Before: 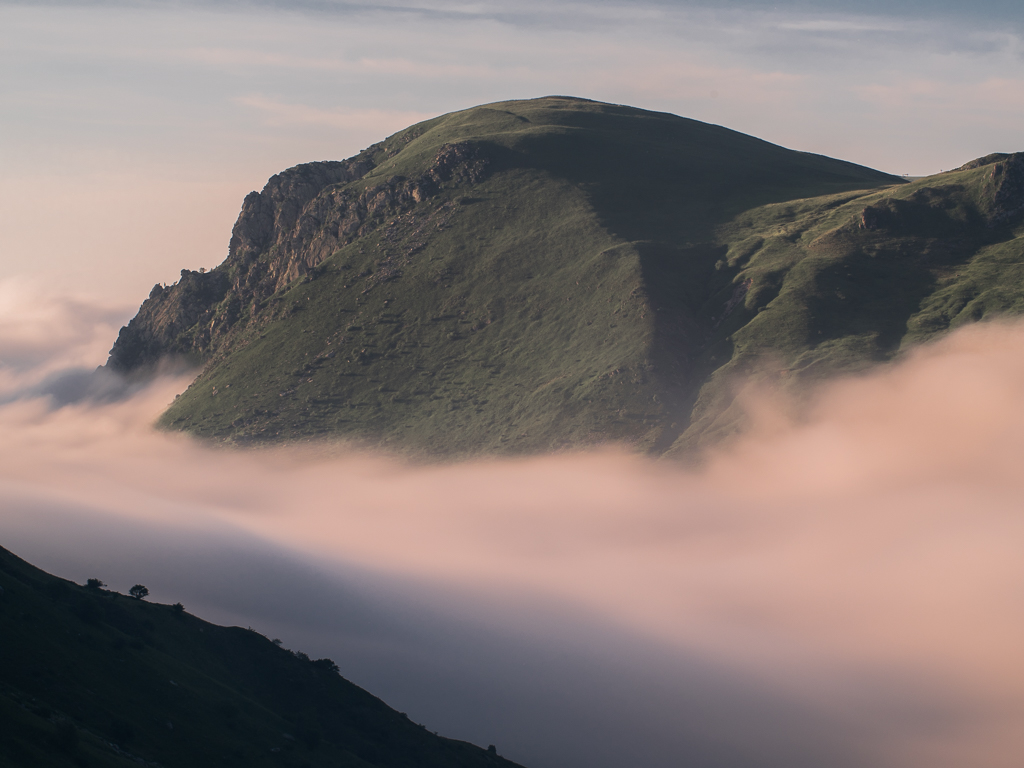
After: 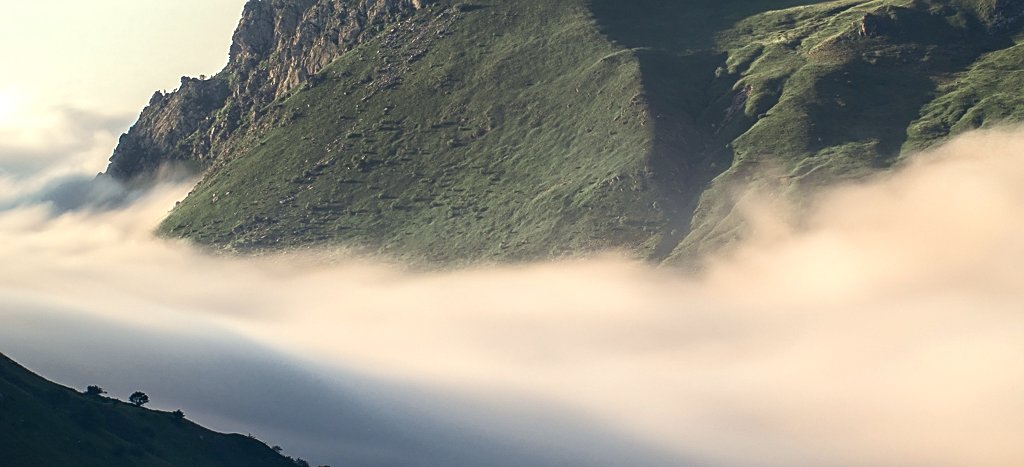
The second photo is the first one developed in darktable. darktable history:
color correction: highlights a* -2.69, highlights b* 2.5
color balance rgb: power › hue 310.49°, highlights gain › luminance 19.959%, highlights gain › chroma 2.696%, highlights gain › hue 174.39°, perceptual saturation grading › global saturation 0.008%, perceptual saturation grading › highlights -31.255%, perceptual saturation grading › mid-tones 6.049%, perceptual saturation grading › shadows 17.214%, global vibrance 11.275%
exposure: black level correction 0, exposure 0.499 EV, compensate highlight preservation false
sharpen: on, module defaults
local contrast: on, module defaults
crop and rotate: top 25.181%, bottom 13.949%
contrast brightness saturation: contrast 0.09, saturation 0.273
